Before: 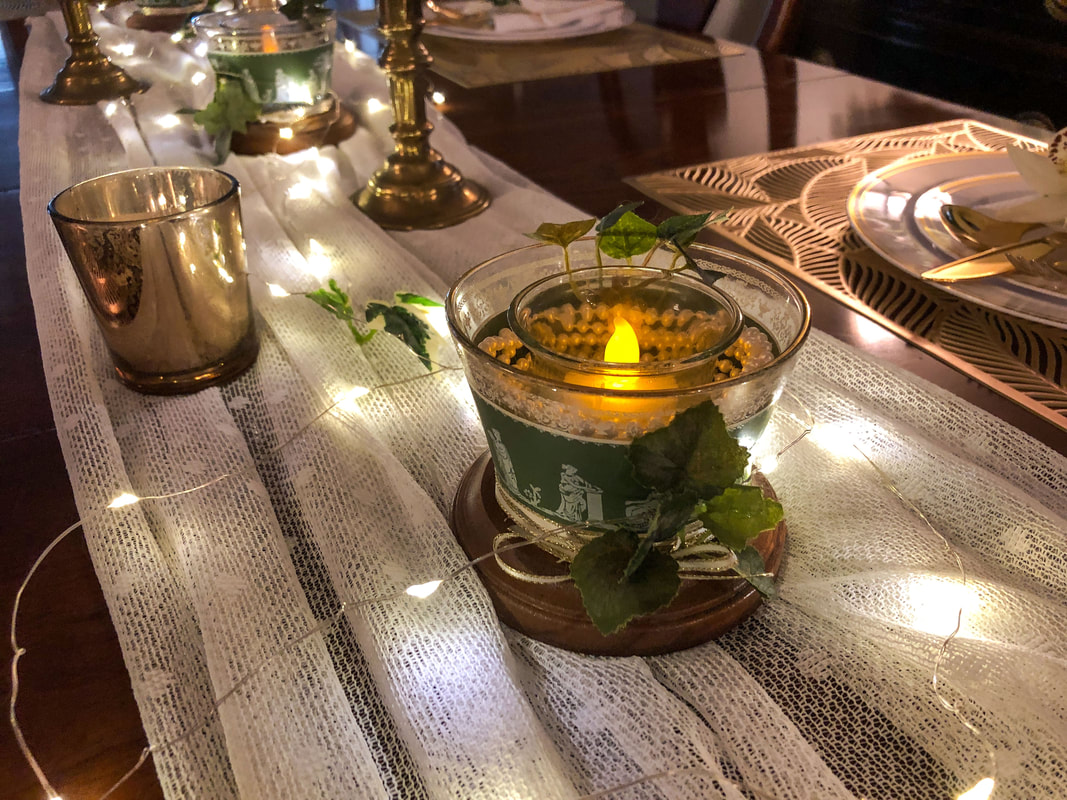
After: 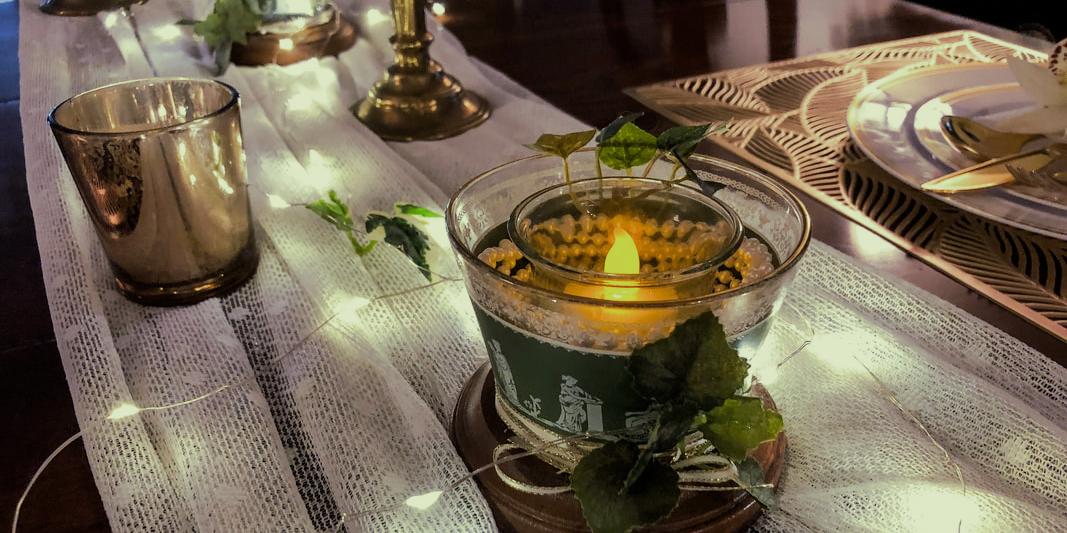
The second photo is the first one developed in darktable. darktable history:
crop: top 11.166%, bottom 22.168%
white balance: red 0.926, green 1.003, blue 1.133
split-toning: shadows › hue 290.82°, shadows › saturation 0.34, highlights › saturation 0.38, balance 0, compress 50%
filmic rgb: black relative exposure -7.65 EV, white relative exposure 4.56 EV, hardness 3.61, color science v6 (2022)
